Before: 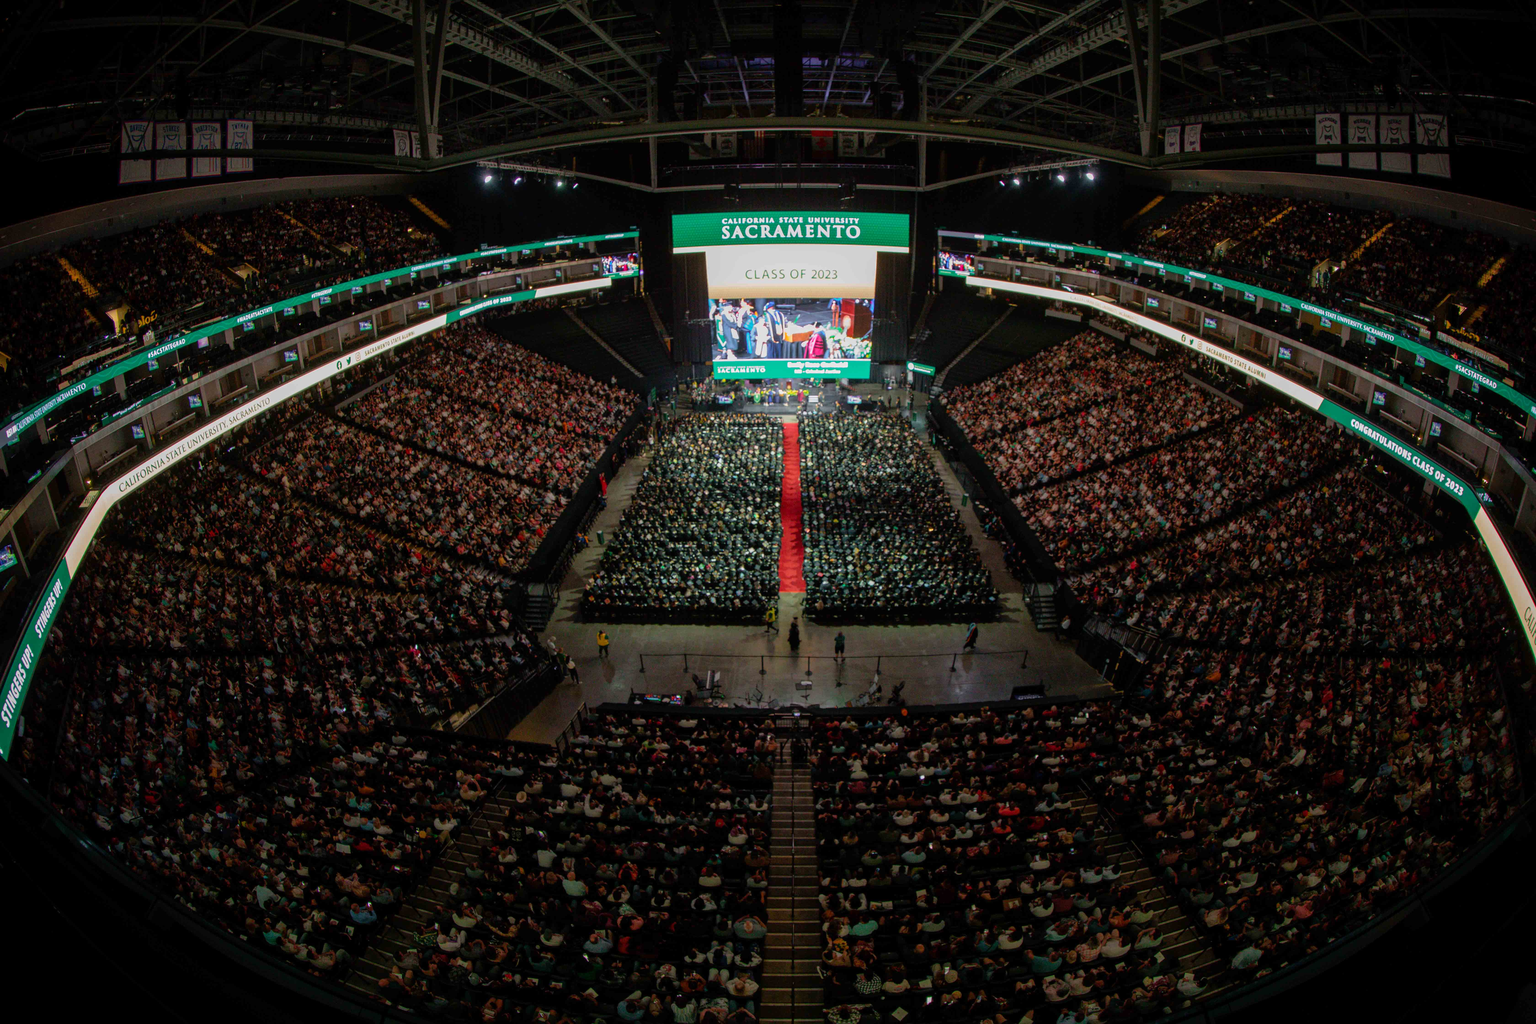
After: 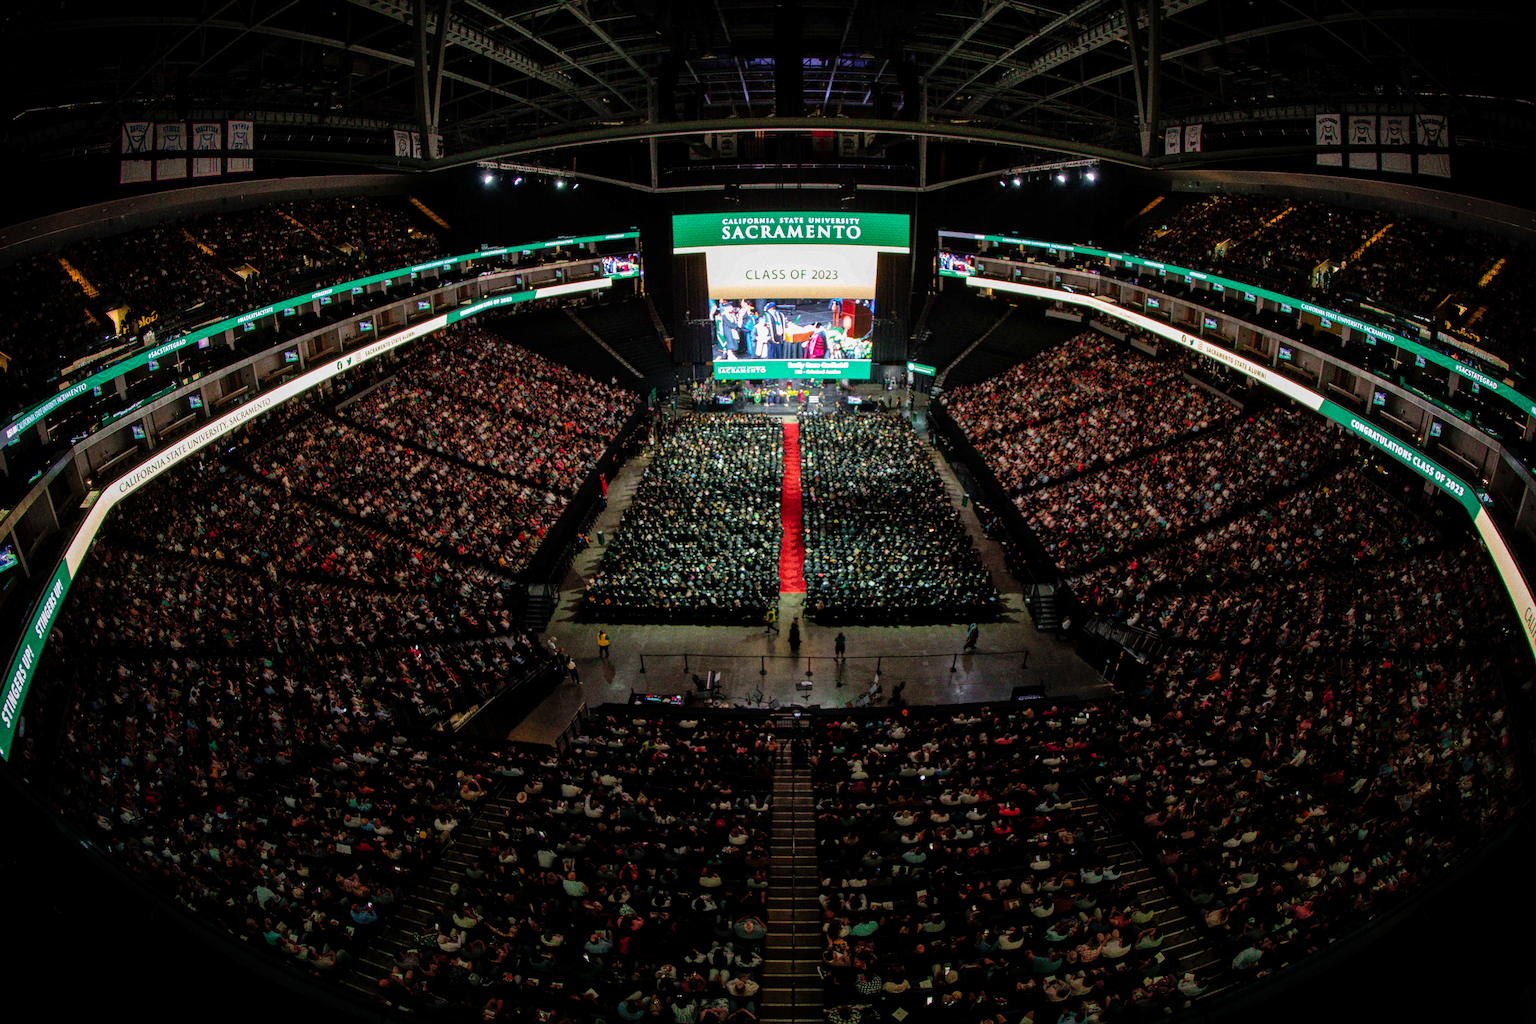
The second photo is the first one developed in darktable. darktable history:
local contrast: highlights 100%, shadows 100%, detail 120%, midtone range 0.2
tone curve: curves: ch0 [(0, 0) (0.003, 0.001) (0.011, 0.005) (0.025, 0.011) (0.044, 0.02) (0.069, 0.031) (0.1, 0.045) (0.136, 0.078) (0.177, 0.124) (0.224, 0.18) (0.277, 0.245) (0.335, 0.315) (0.399, 0.393) (0.468, 0.477) (0.543, 0.569) (0.623, 0.666) (0.709, 0.771) (0.801, 0.871) (0.898, 0.965) (1, 1)], preserve colors none
grain: coarseness 0.09 ISO, strength 40%
shadows and highlights: shadows 32, highlights -32, soften with gaussian
graduated density: rotation -180°, offset 24.95
